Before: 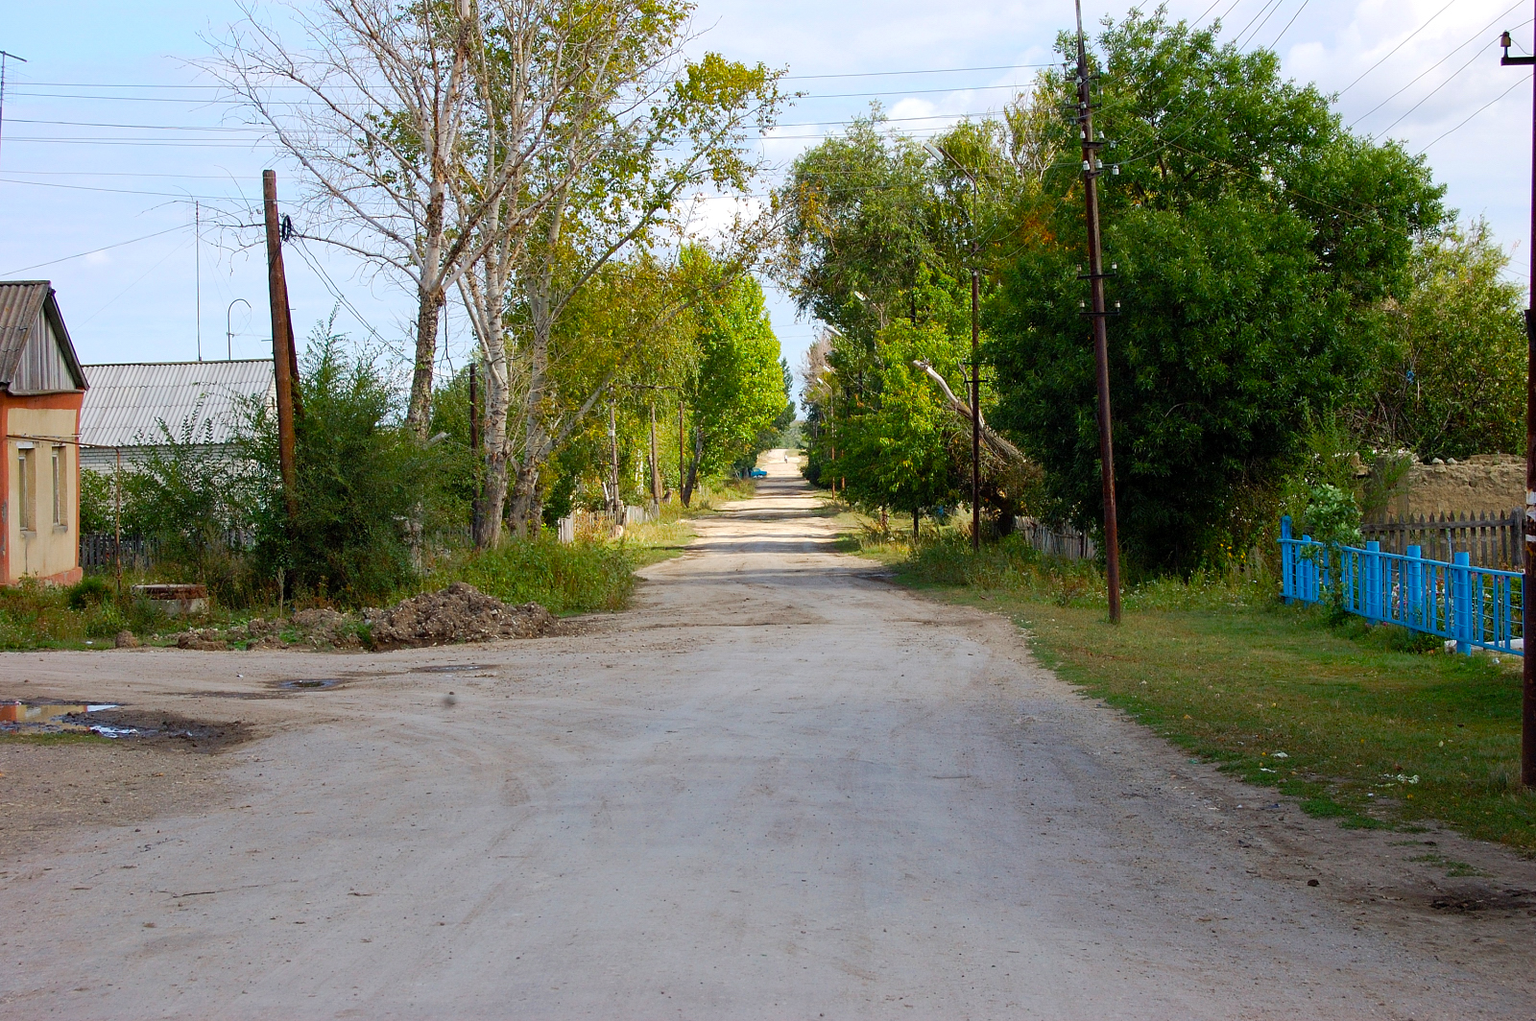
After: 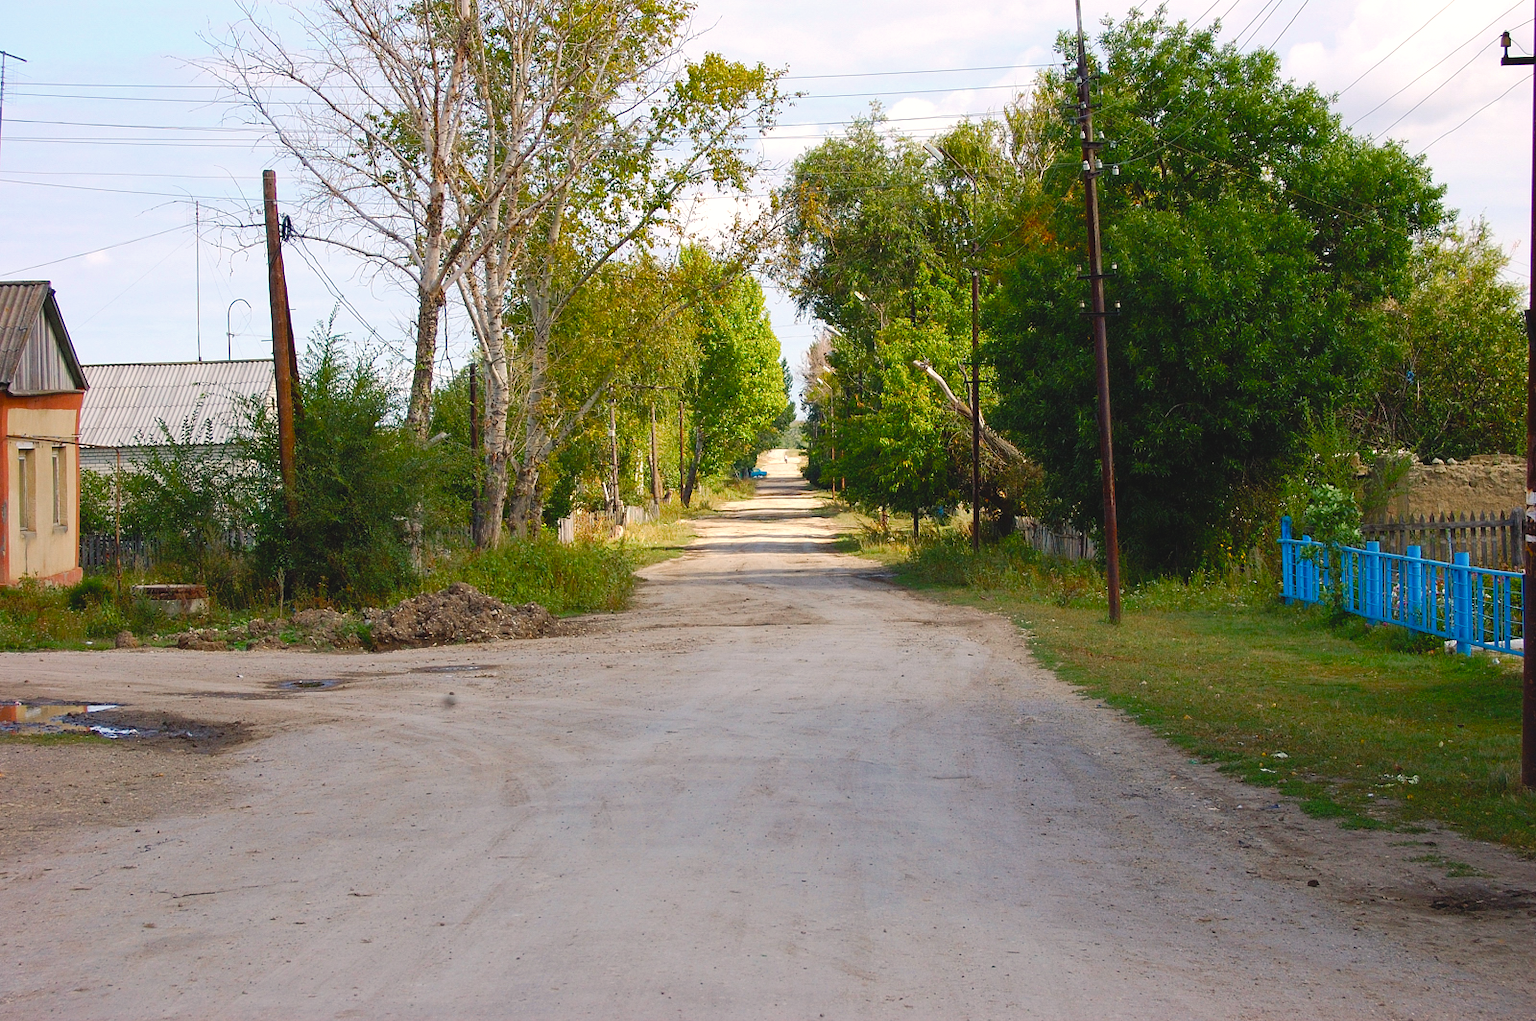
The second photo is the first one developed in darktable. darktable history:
color balance rgb: highlights gain › chroma 2.939%, highlights gain › hue 60.56°, global offset › luminance 0.708%, perceptual saturation grading › global saturation 0.935%, perceptual saturation grading › highlights -15.574%, perceptual saturation grading › shadows 24.446%, perceptual brilliance grading › global brilliance 3.6%, global vibrance 14.33%
